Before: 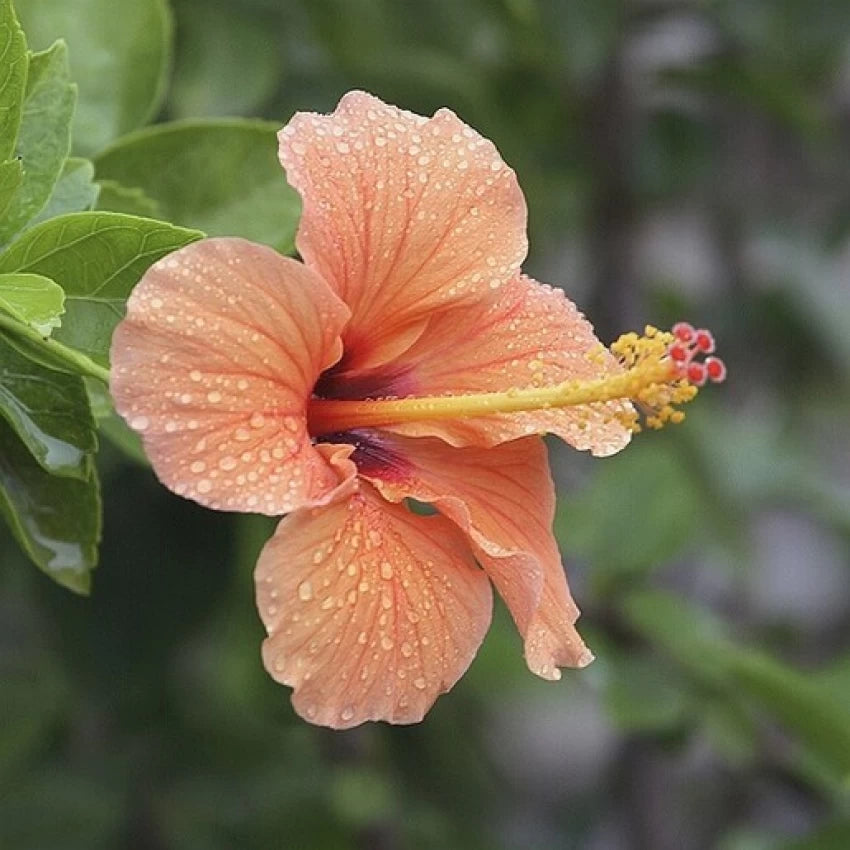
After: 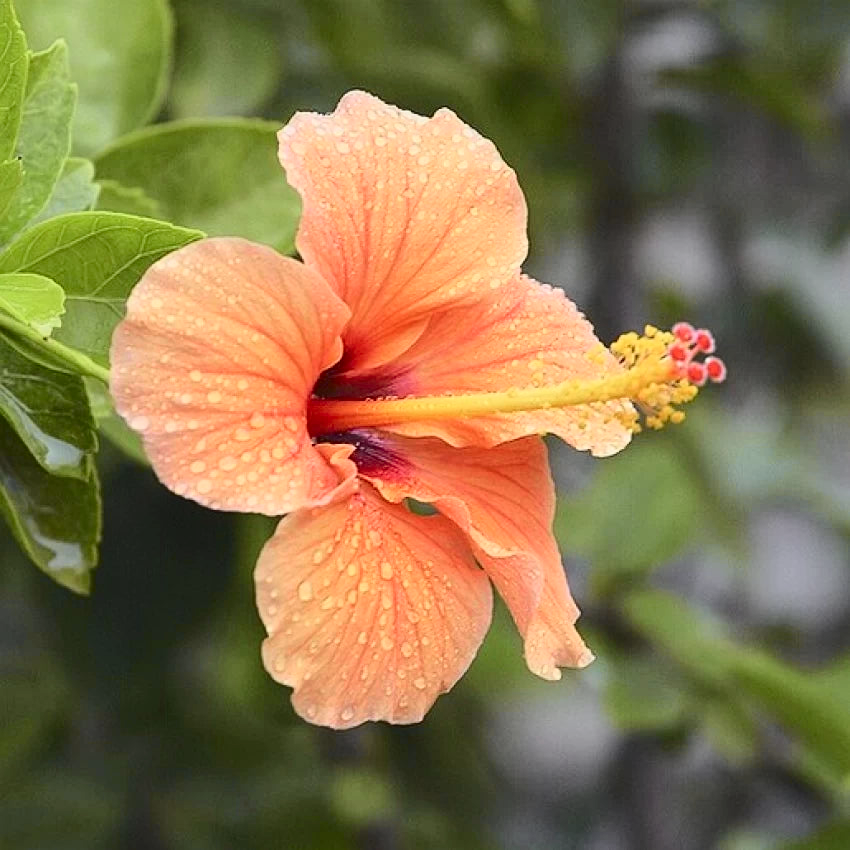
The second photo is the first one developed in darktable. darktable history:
tone curve: curves: ch0 [(0, 0.028) (0.037, 0.05) (0.123, 0.114) (0.19, 0.176) (0.269, 0.27) (0.48, 0.57) (0.595, 0.695) (0.718, 0.823) (0.855, 0.913) (1, 0.982)]; ch1 [(0, 0) (0.243, 0.245) (0.422, 0.415) (0.493, 0.495) (0.508, 0.506) (0.536, 0.538) (0.569, 0.58) (0.611, 0.644) (0.769, 0.807) (1, 1)]; ch2 [(0, 0) (0.249, 0.216) (0.349, 0.321) (0.424, 0.442) (0.476, 0.483) (0.498, 0.499) (0.517, 0.519) (0.532, 0.547) (0.569, 0.608) (0.614, 0.661) (0.706, 0.75) (0.808, 0.809) (0.991, 0.968)], color space Lab, independent channels, preserve colors none
